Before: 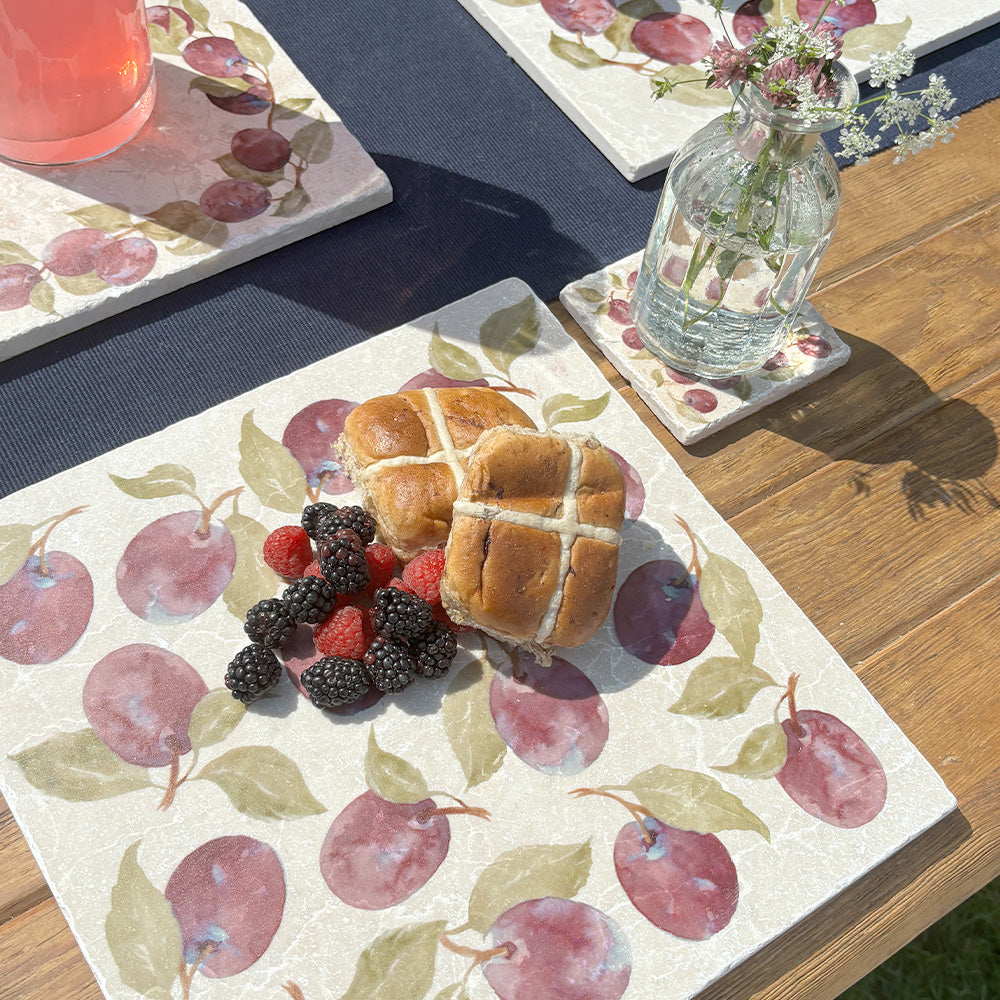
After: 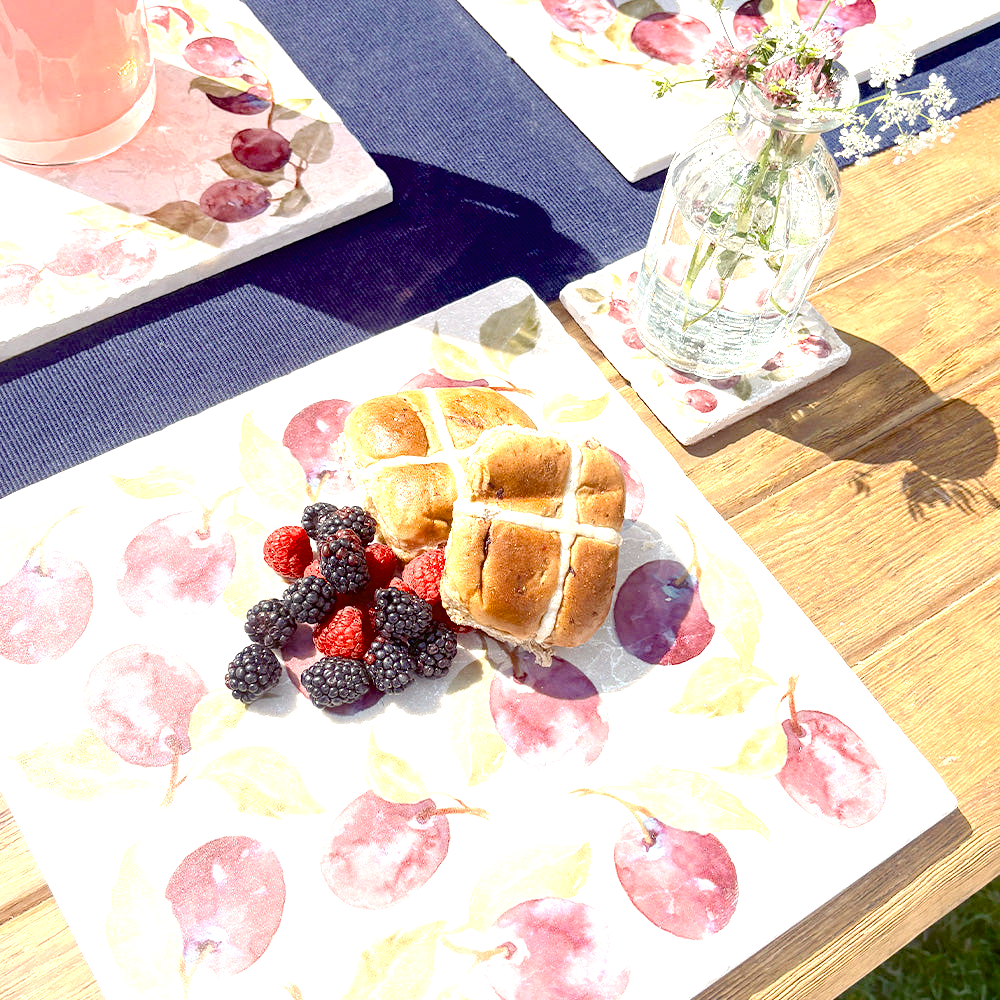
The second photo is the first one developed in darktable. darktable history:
exposure: black level correction 0.001, exposure 1.398 EV, compensate exposure bias true, compensate highlight preservation false
color balance rgb: shadows lift › luminance -21.702%, shadows lift › chroma 9.293%, shadows lift › hue 282.23°, power › hue 328.2°, highlights gain › chroma 1.341%, highlights gain › hue 56.36°, perceptual saturation grading › global saturation 20%, perceptual saturation grading › highlights -25.59%, perceptual saturation grading › shadows 50.121%, perceptual brilliance grading › global brilliance 2.678%, perceptual brilliance grading › highlights -3.247%, perceptual brilliance grading › shadows 3.259%, saturation formula JzAzBz (2021)
